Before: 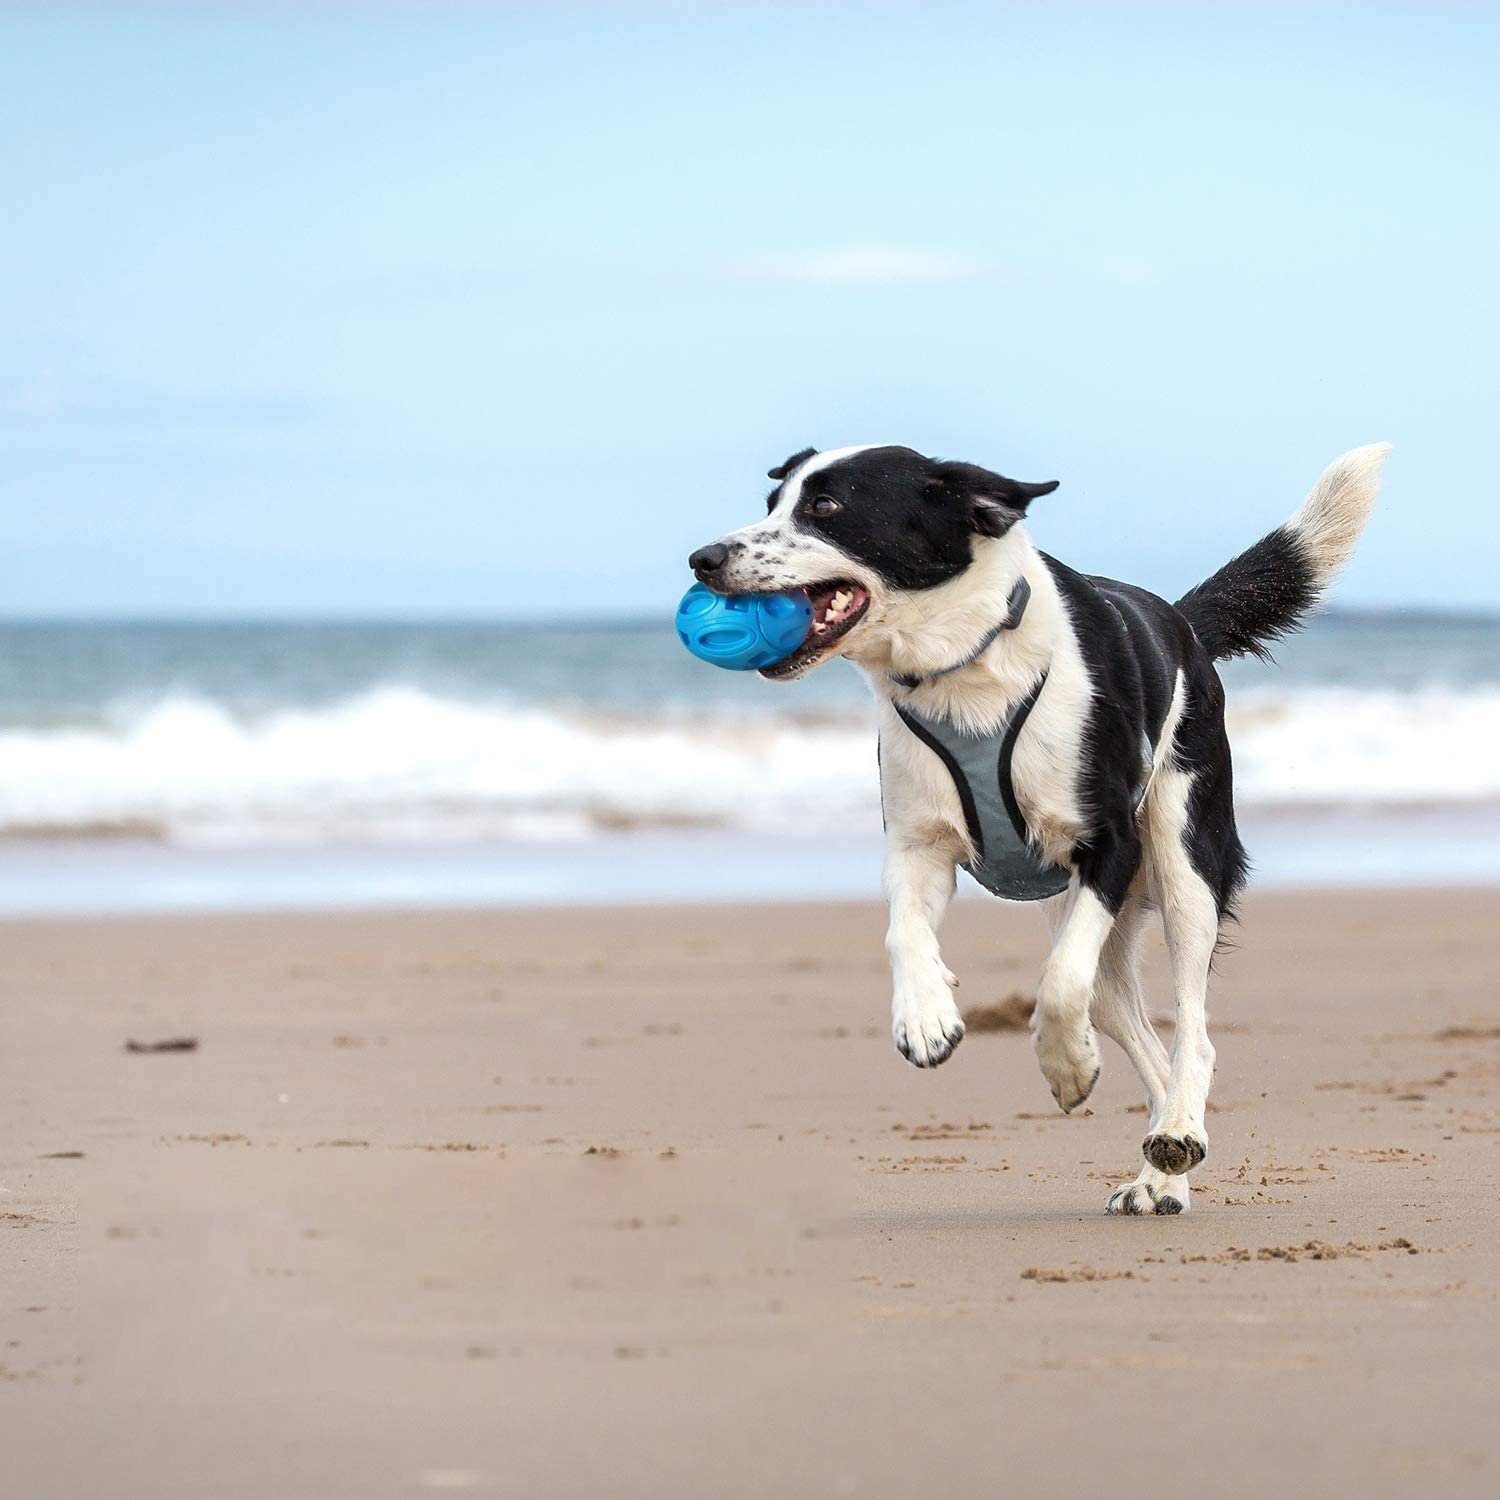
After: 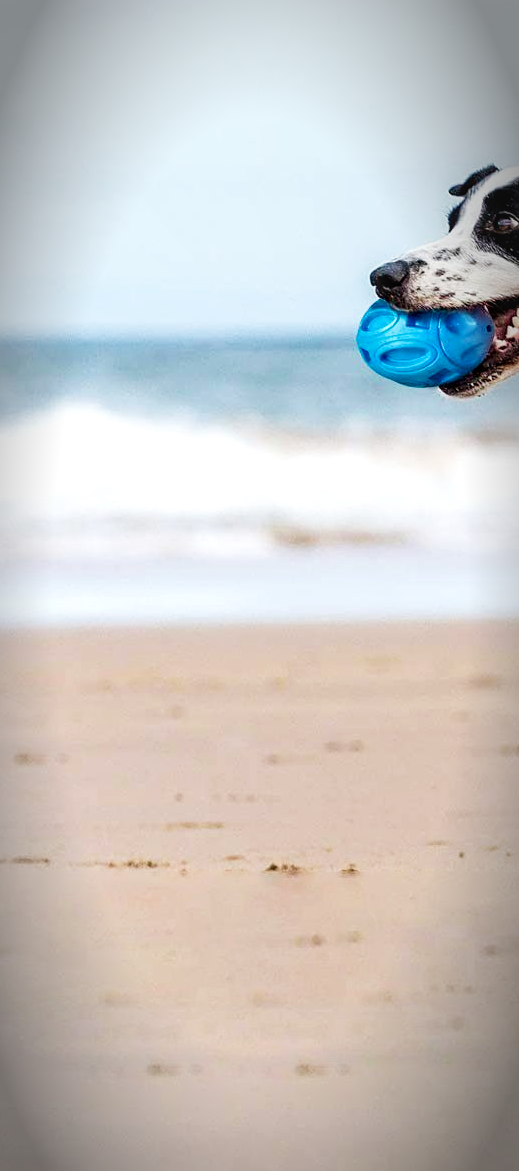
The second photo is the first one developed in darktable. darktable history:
local contrast: on, module defaults
sharpen: amount 0.211
contrast brightness saturation: contrast 0.105, brightness 0.025, saturation 0.095
filmic rgb: black relative exposure -16 EV, white relative exposure 5.33 EV, hardness 5.9, contrast 1.258, preserve chrominance no, color science v4 (2020), contrast in shadows soft, contrast in highlights soft
vignetting: brightness -0.722, saturation -0.476, automatic ratio true
crop and rotate: left 21.307%, top 18.916%, right 44.073%, bottom 2.975%
velvia: on, module defaults
exposure: exposure 0.189 EV, compensate highlight preservation false
